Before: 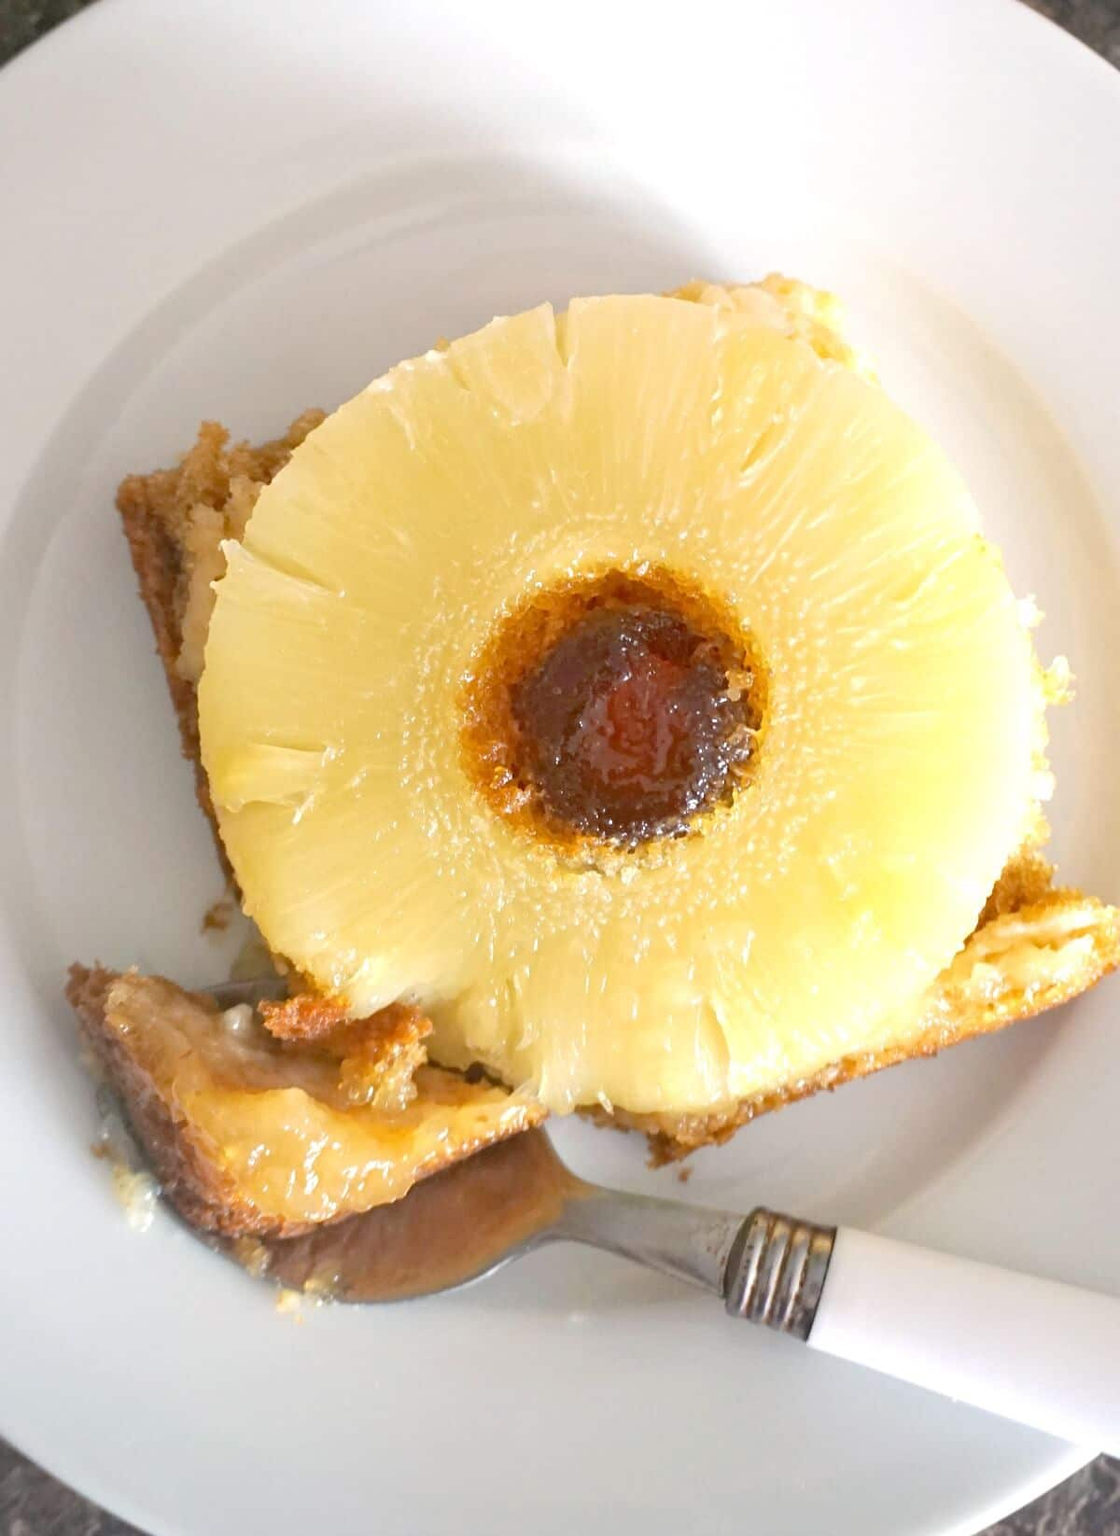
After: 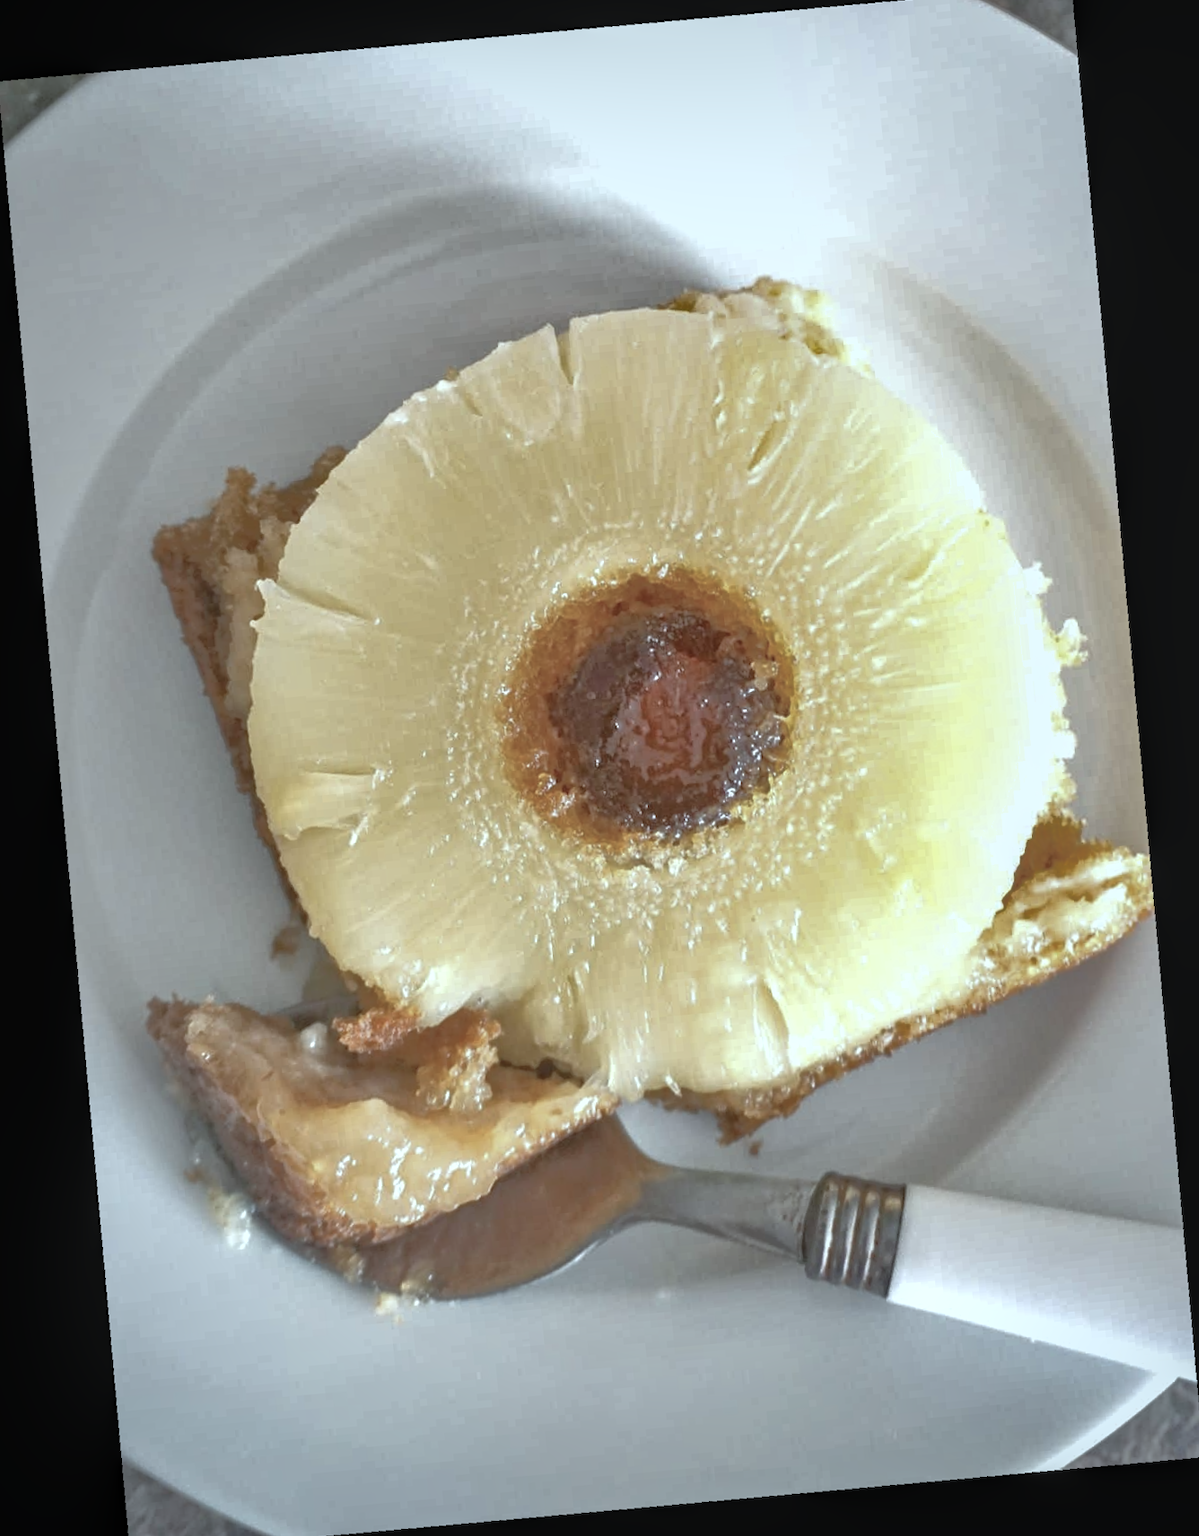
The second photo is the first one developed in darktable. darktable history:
color zones: curves: ch1 [(0, 0.292) (0.001, 0.292) (0.2, 0.264) (0.4, 0.248) (0.6, 0.248) (0.8, 0.264) (0.999, 0.292) (1, 0.292)]
color correction: highlights a* -11.71, highlights b* -15.58
tone equalizer: -8 EV 0.001 EV, -7 EV -0.004 EV, -6 EV 0.009 EV, -5 EV 0.032 EV, -4 EV 0.276 EV, -3 EV 0.644 EV, -2 EV 0.584 EV, -1 EV 0.187 EV, +0 EV 0.024 EV
shadows and highlights: shadows 60, highlights -60
crop and rotate: angle -1.69°
local contrast: on, module defaults
vignetting: brightness -0.233, saturation 0.141
rotate and perspective: rotation -6.83°, automatic cropping off
